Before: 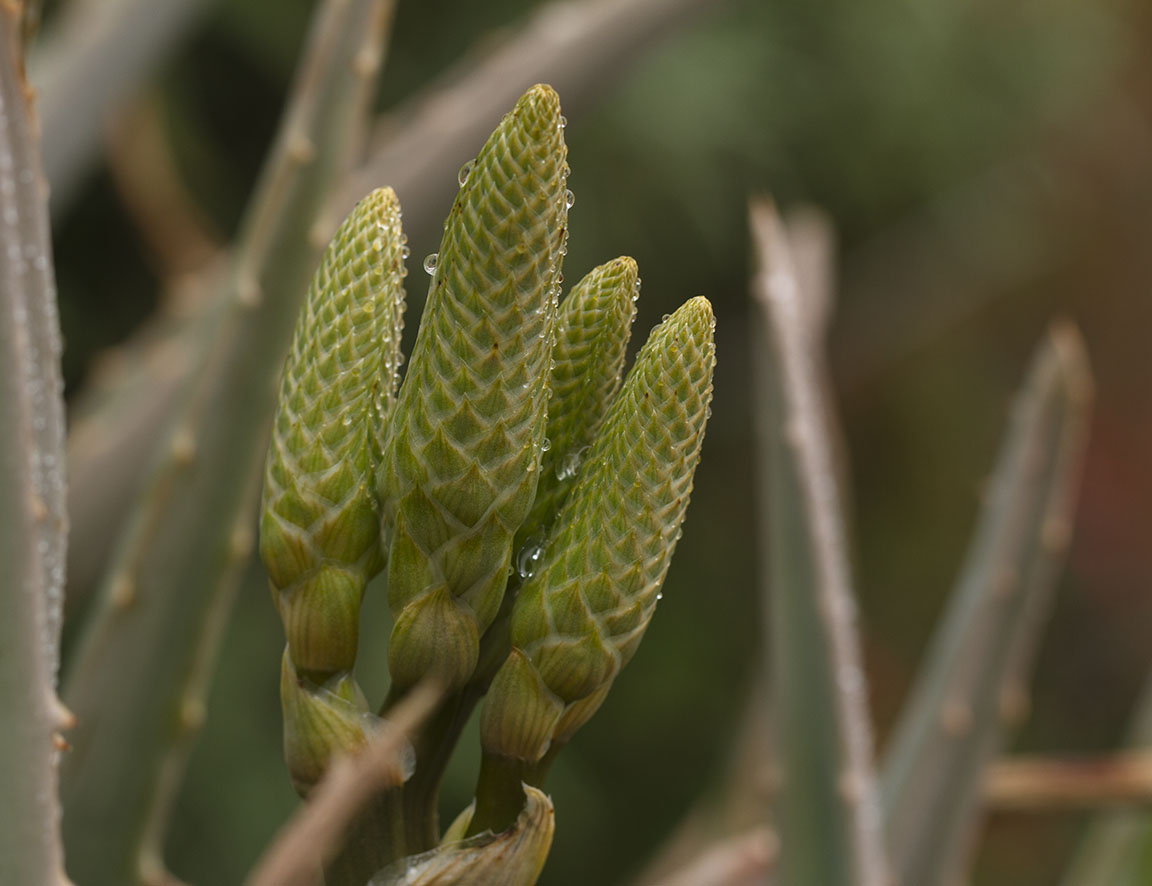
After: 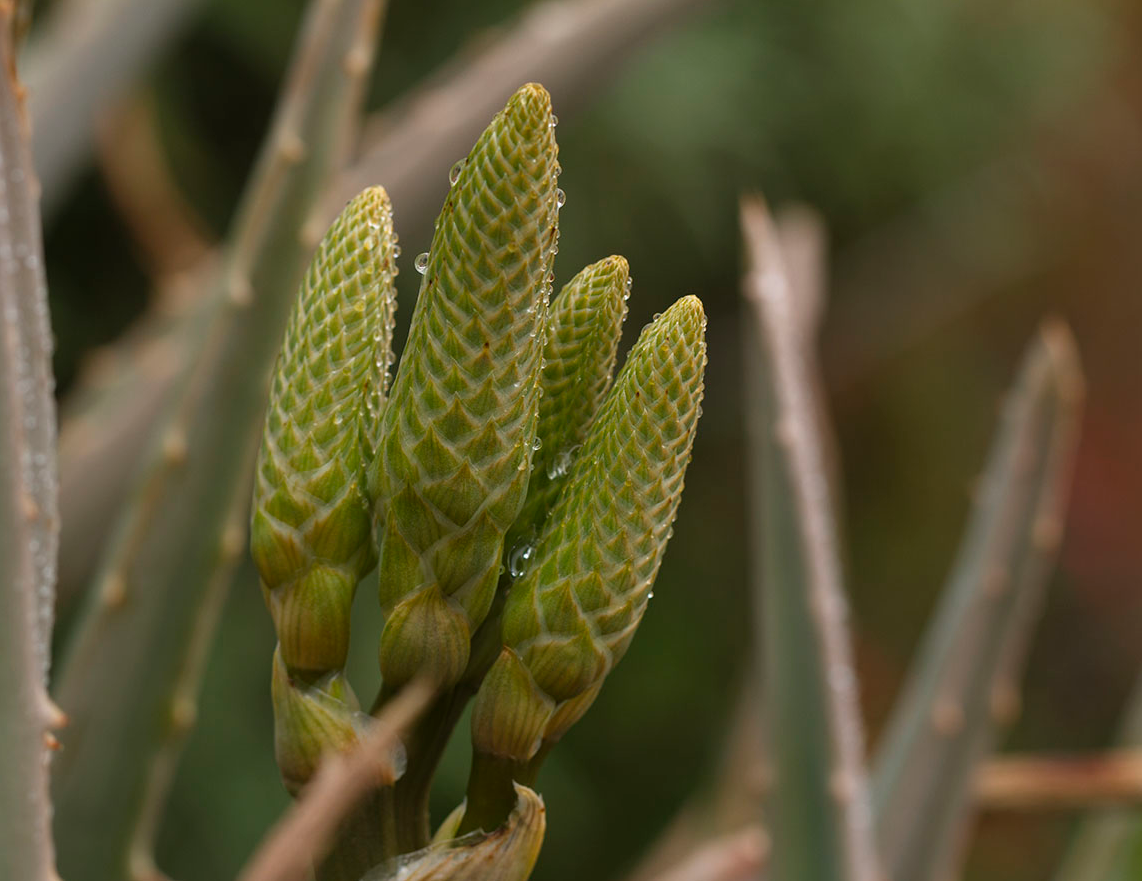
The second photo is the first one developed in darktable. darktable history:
crop and rotate: left 0.805%, top 0.174%, bottom 0.318%
